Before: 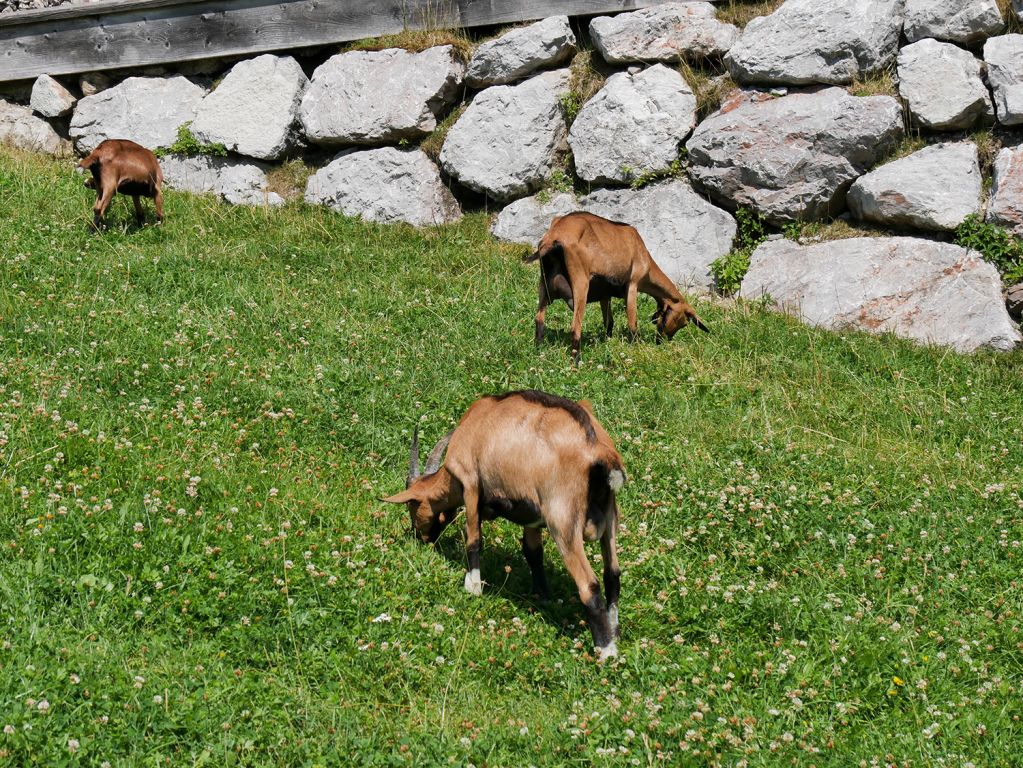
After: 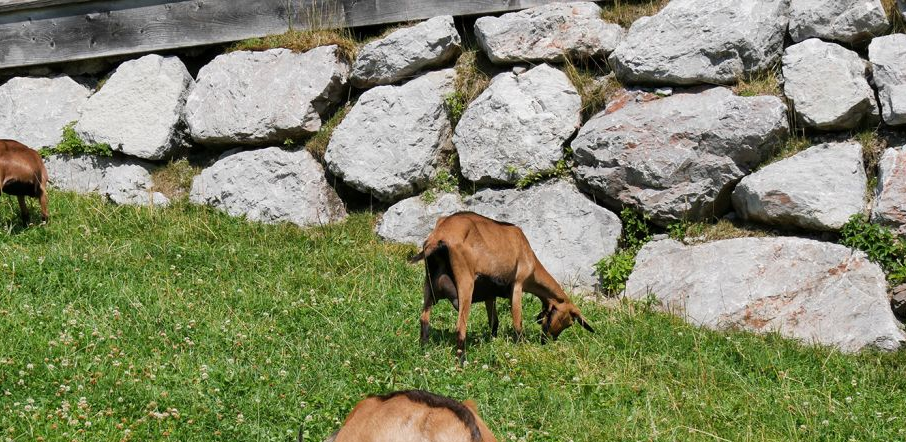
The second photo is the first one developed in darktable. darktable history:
crop and rotate: left 11.395%, bottom 42.413%
